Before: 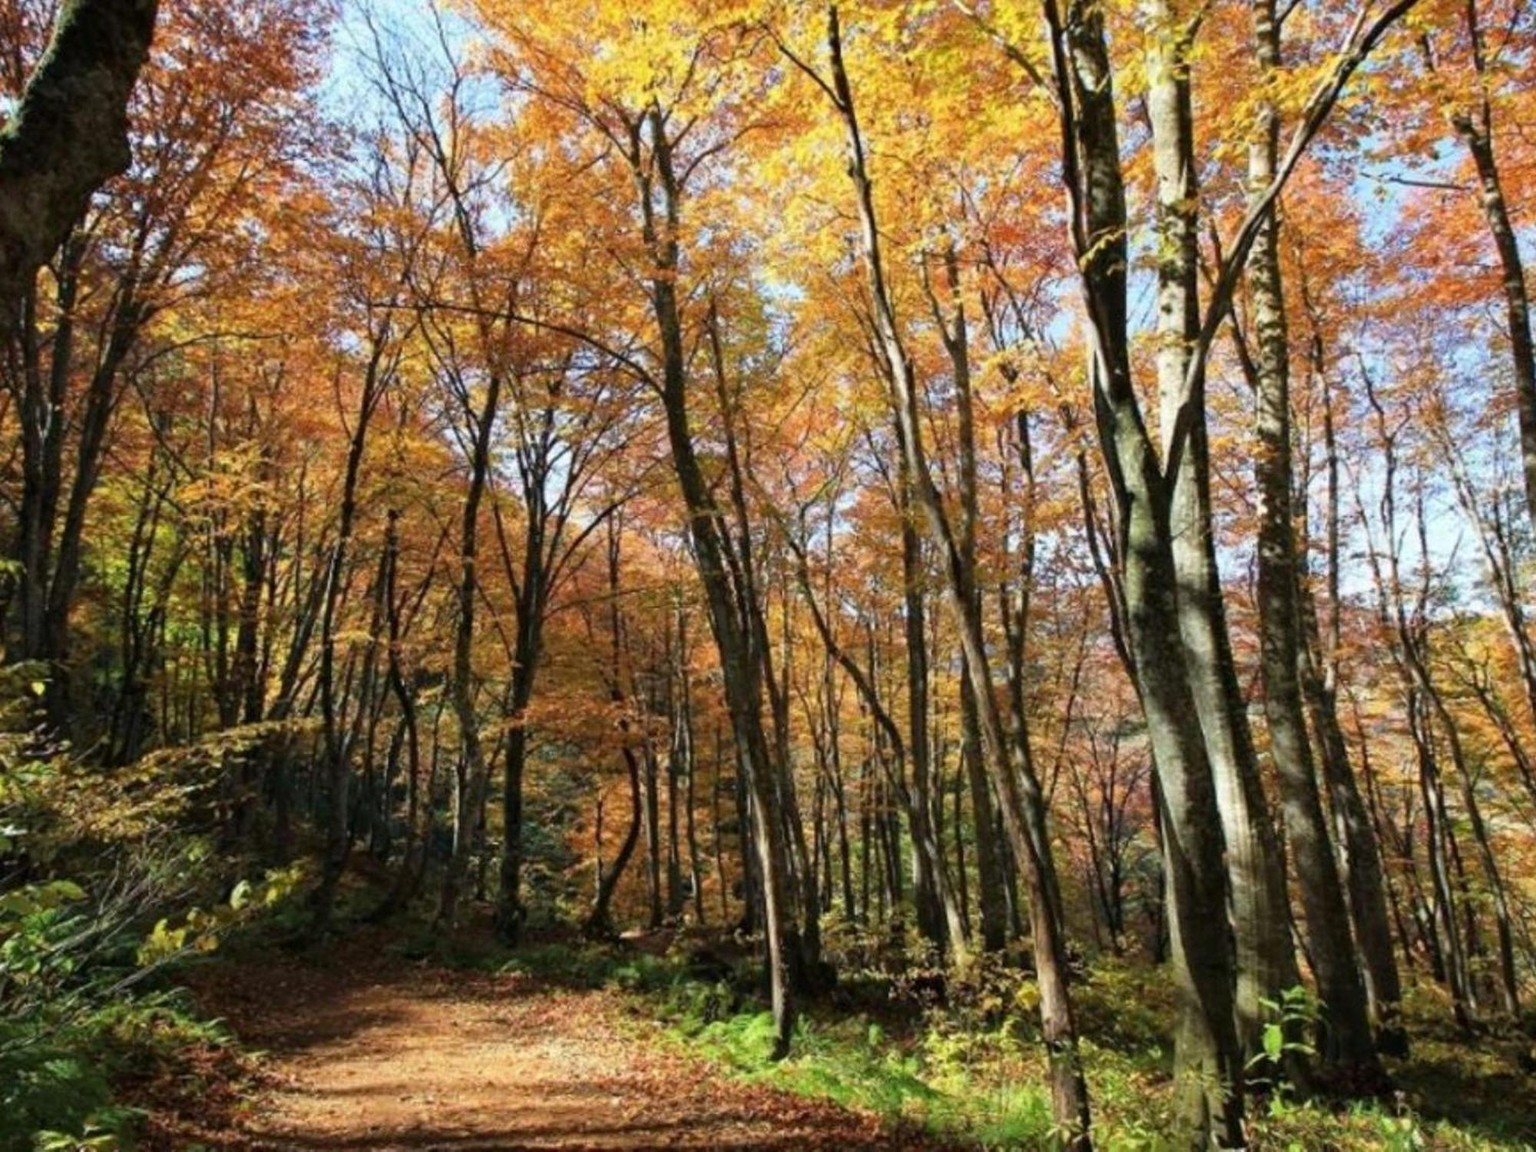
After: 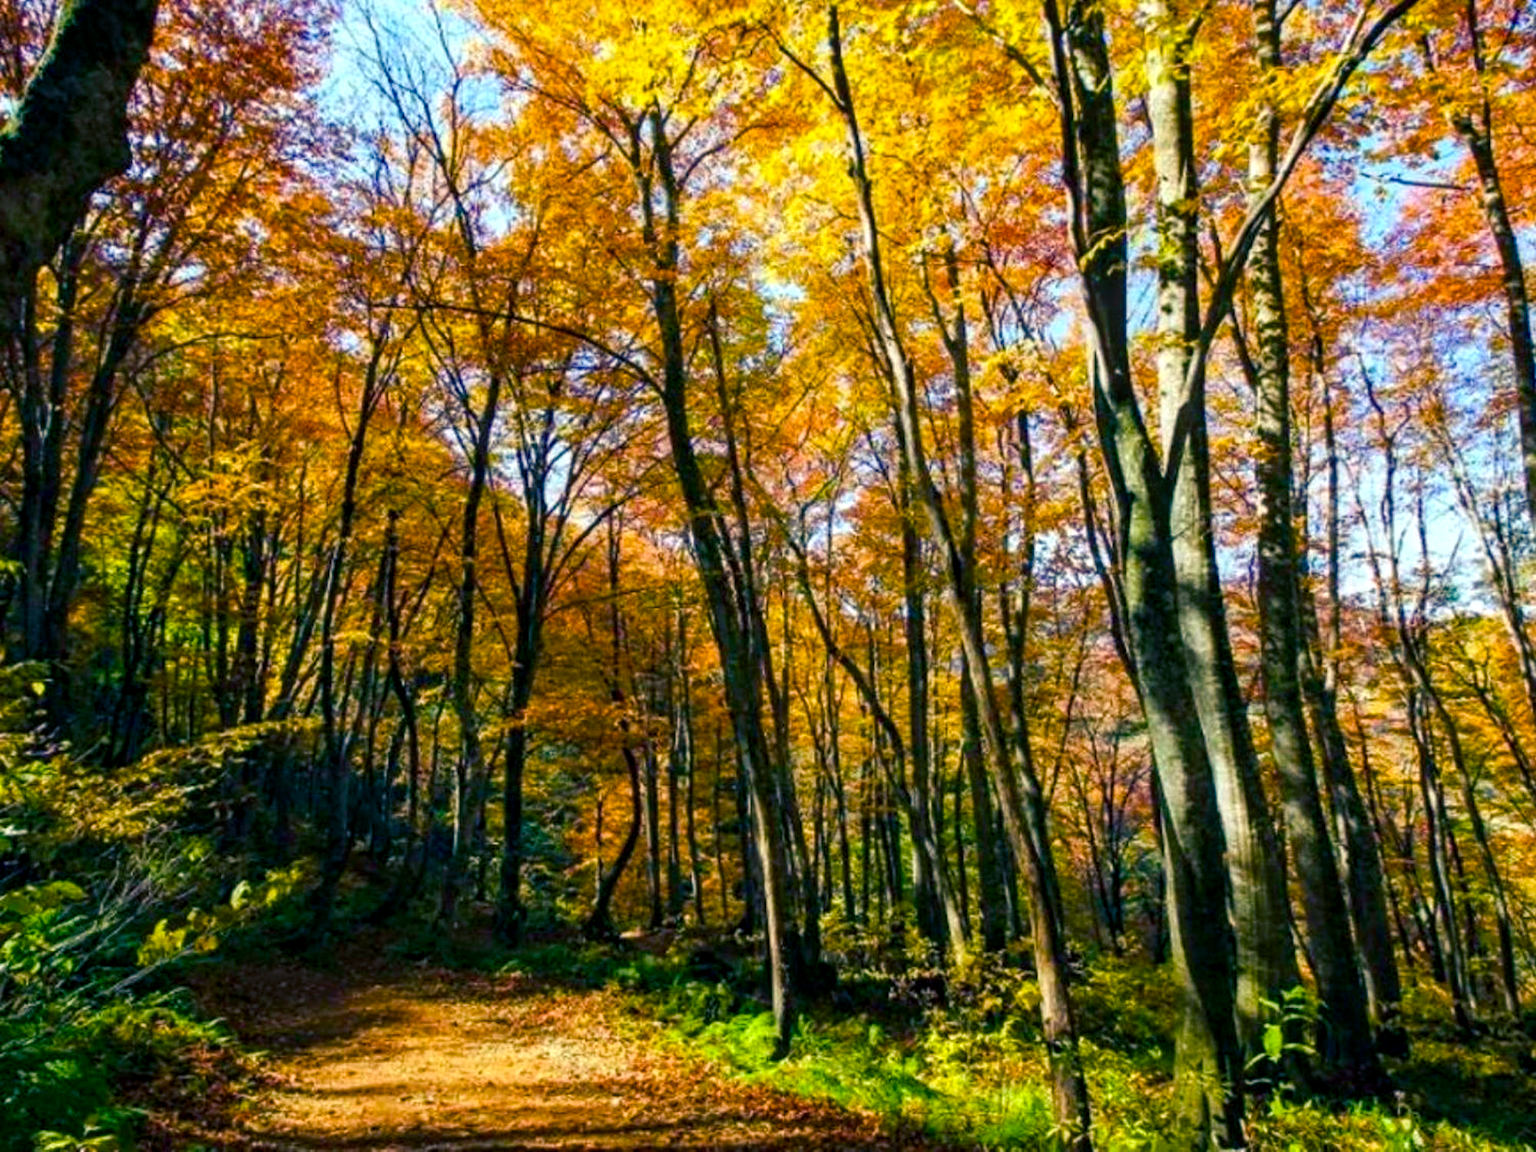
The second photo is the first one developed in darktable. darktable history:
local contrast: on, module defaults
color balance rgb: shadows lift › luminance -40.765%, shadows lift › chroma 14.128%, shadows lift › hue 259.58°, linear chroma grading › global chroma 6.883%, perceptual saturation grading › global saturation 20%, perceptual saturation grading › highlights -25.124%, perceptual saturation grading › shadows 49.513%, perceptual brilliance grading › highlights 2.734%, global vibrance 50.274%
